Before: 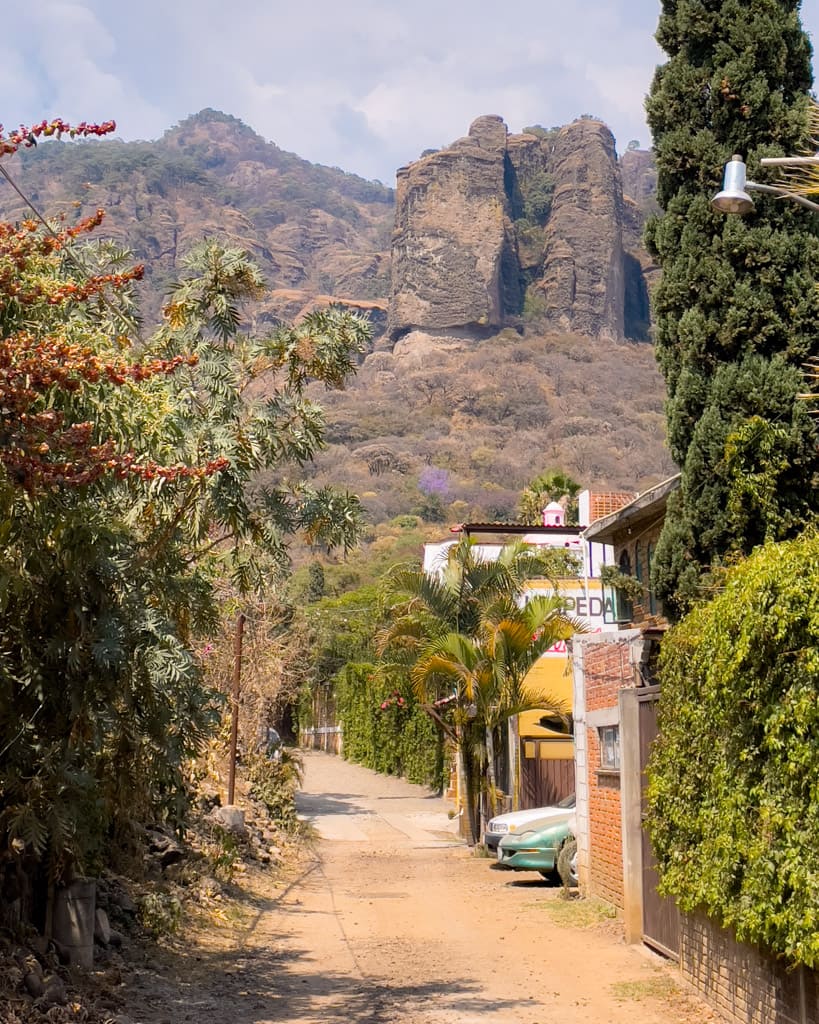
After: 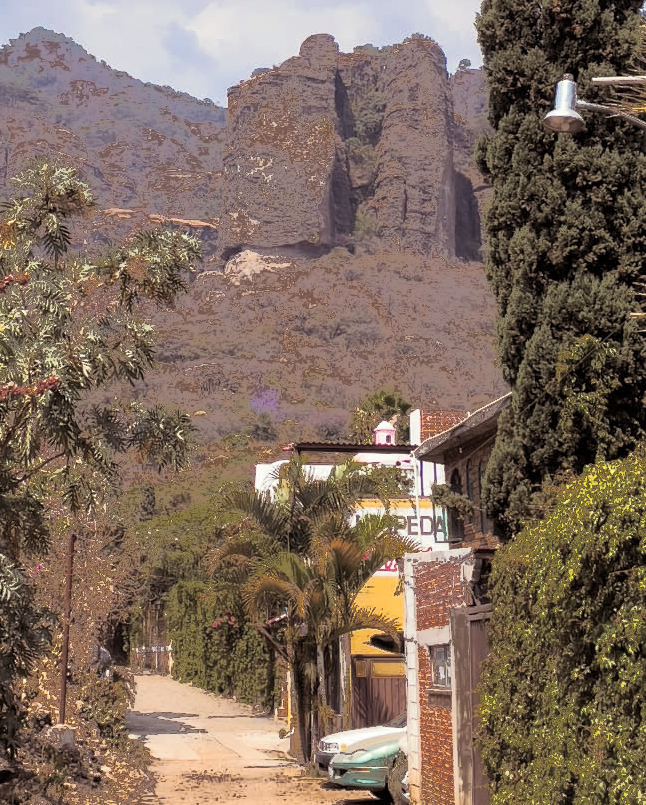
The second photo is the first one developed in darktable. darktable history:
fill light: exposure -0.73 EV, center 0.69, width 2.2
crop and rotate: left 20.74%, top 7.912%, right 0.375%, bottom 13.378%
split-toning: shadows › saturation 0.2
